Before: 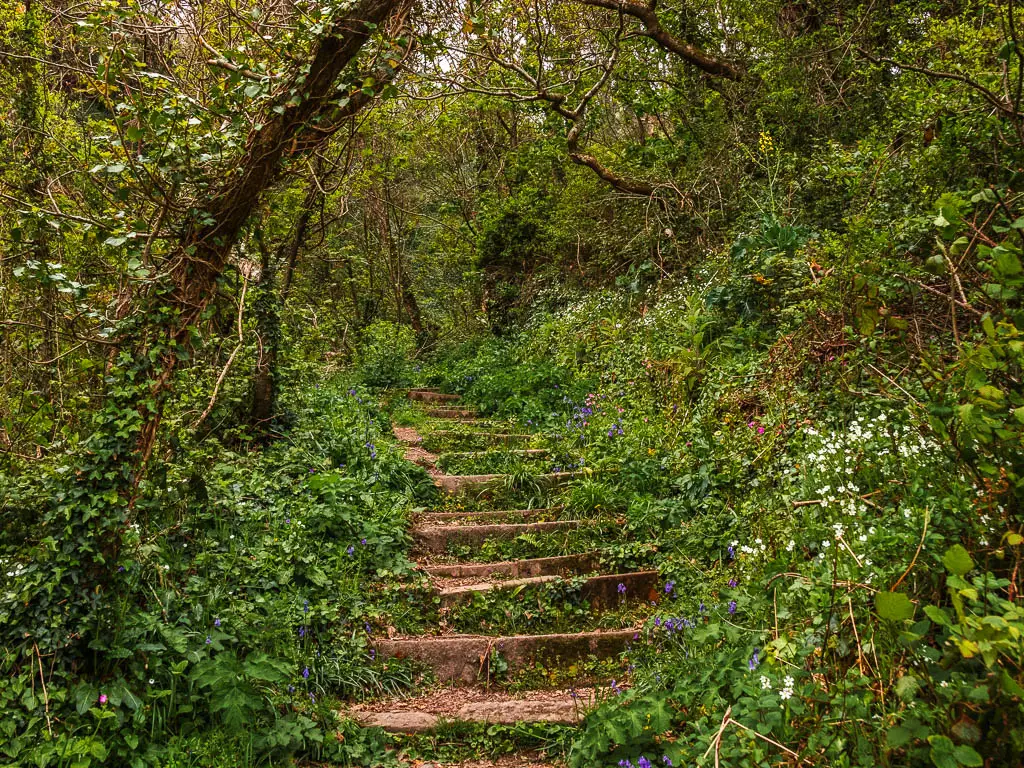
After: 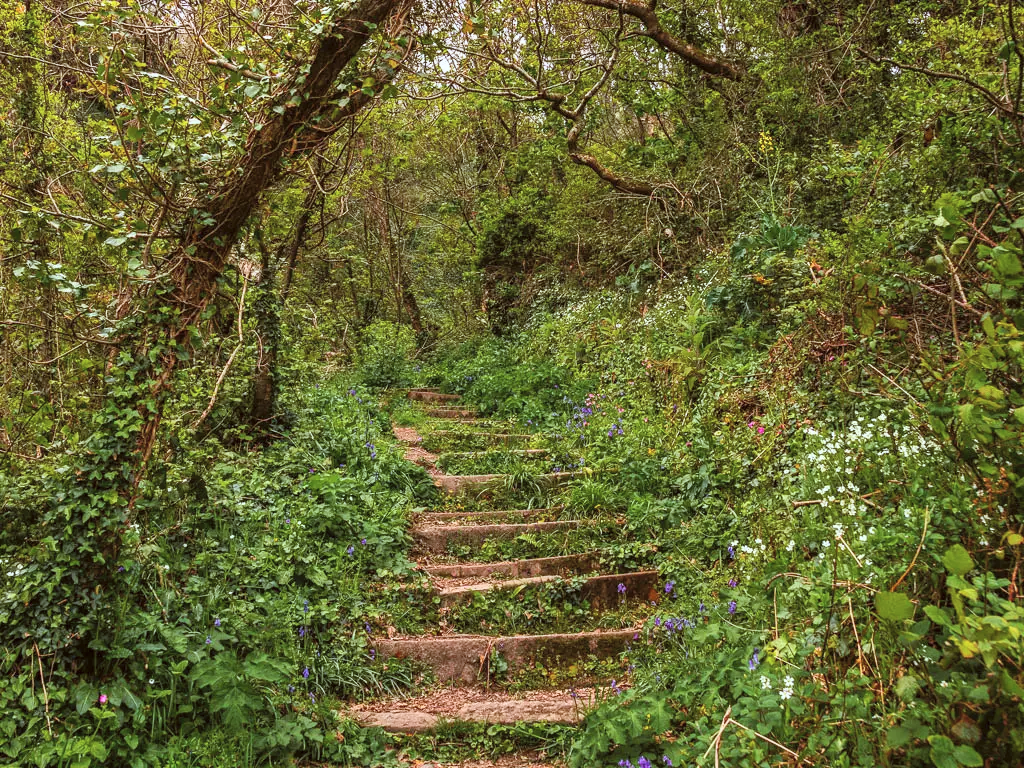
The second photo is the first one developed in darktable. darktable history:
color correction: highlights a* -3.28, highlights b* -6.24, shadows a* 3.1, shadows b* 5.19
contrast brightness saturation: brightness 0.13
